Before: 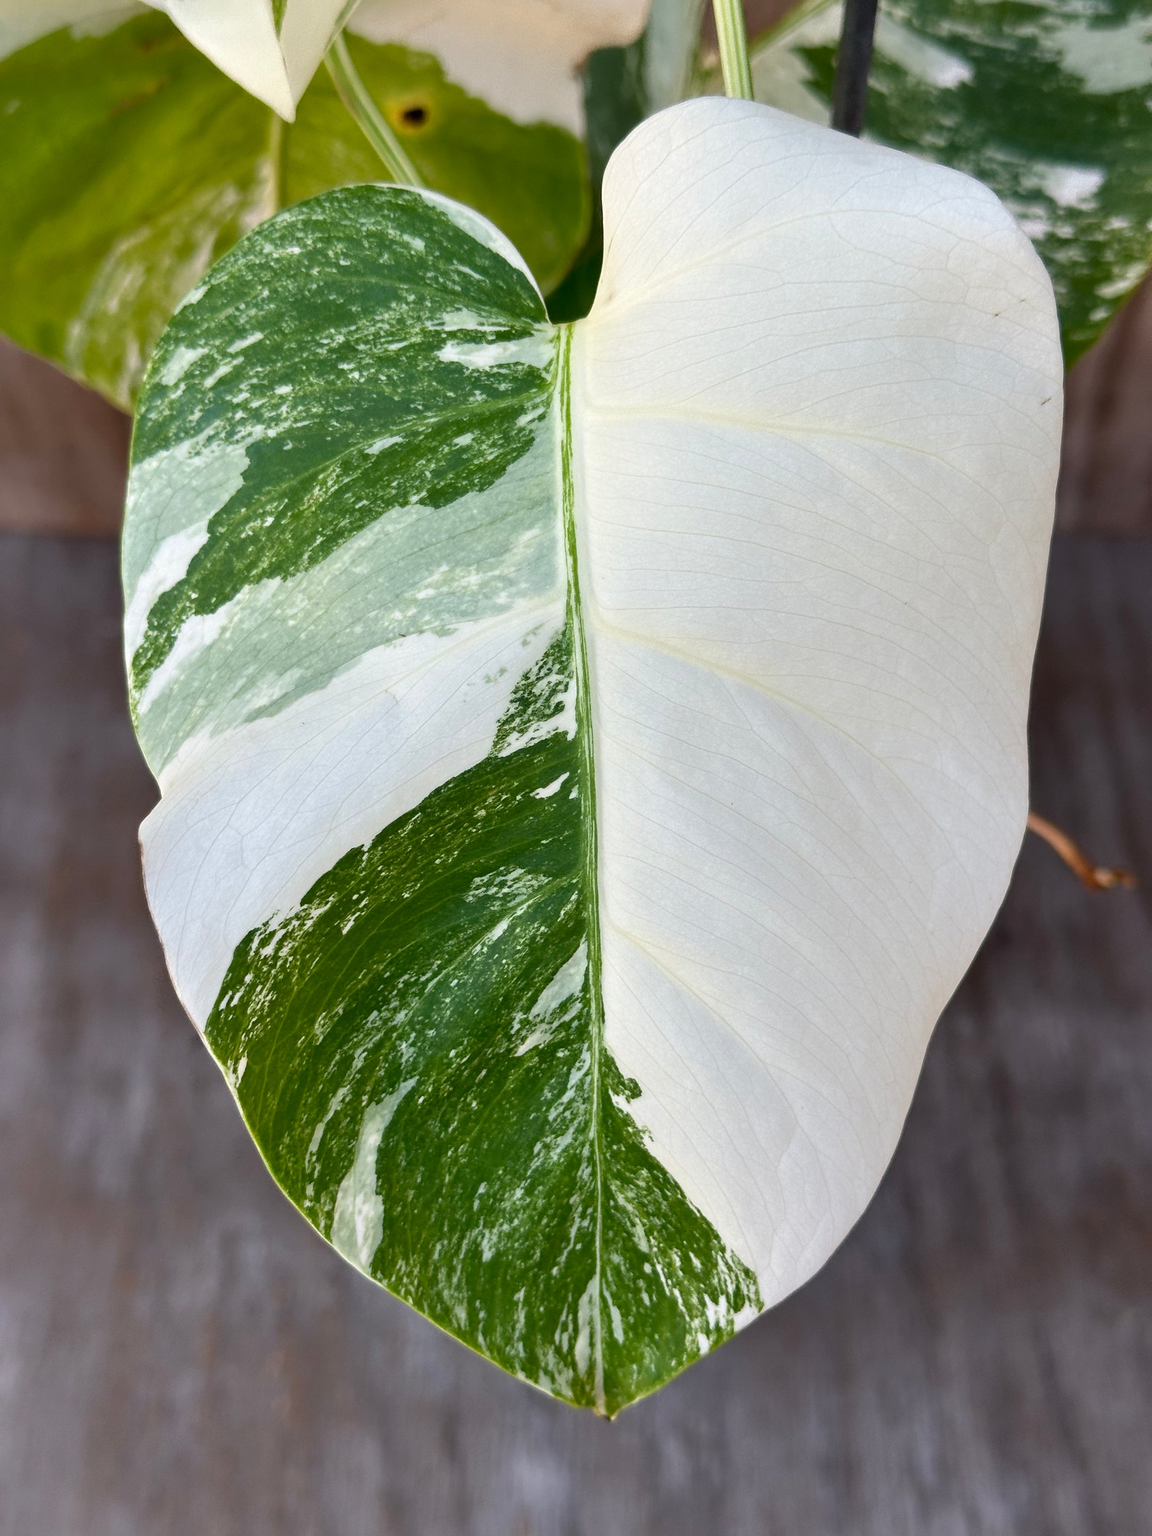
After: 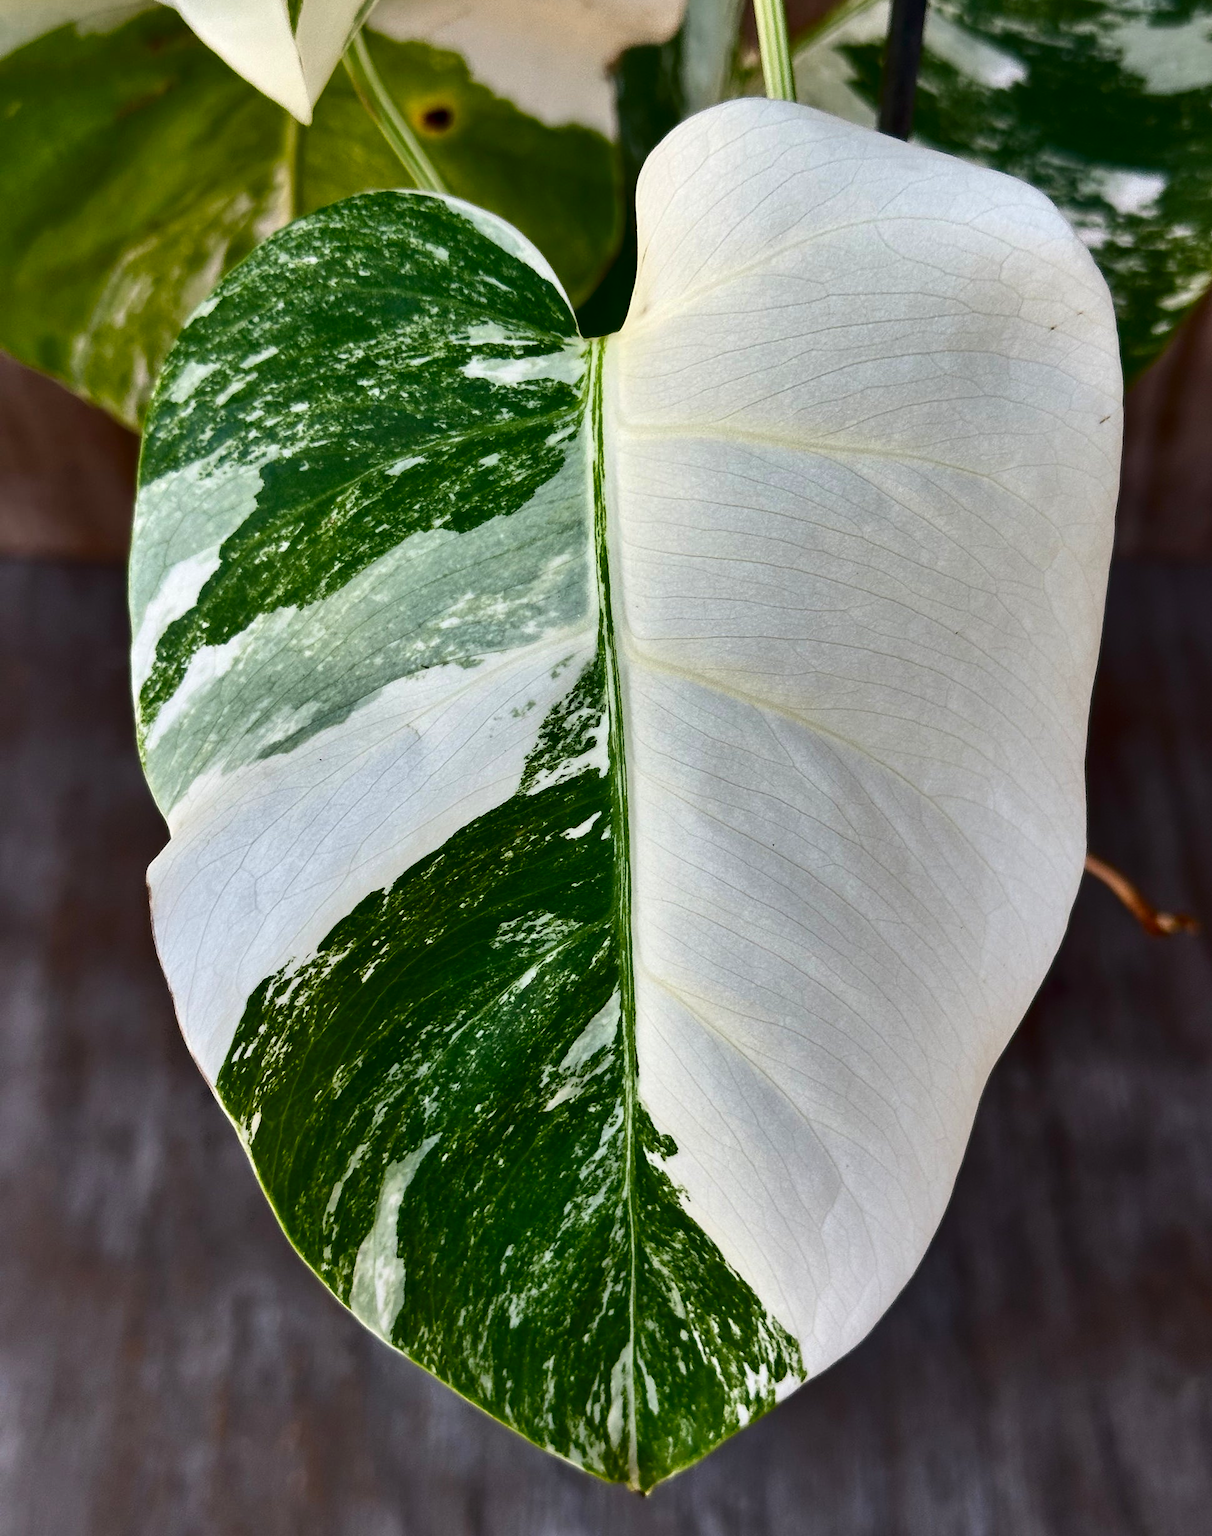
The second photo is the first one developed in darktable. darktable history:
crop: top 0.296%, right 0.258%, bottom 5.002%
shadows and highlights: shadows 30.65, highlights -62.98, soften with gaussian
contrast brightness saturation: contrast 0.186, brightness -0.227, saturation 0.117
